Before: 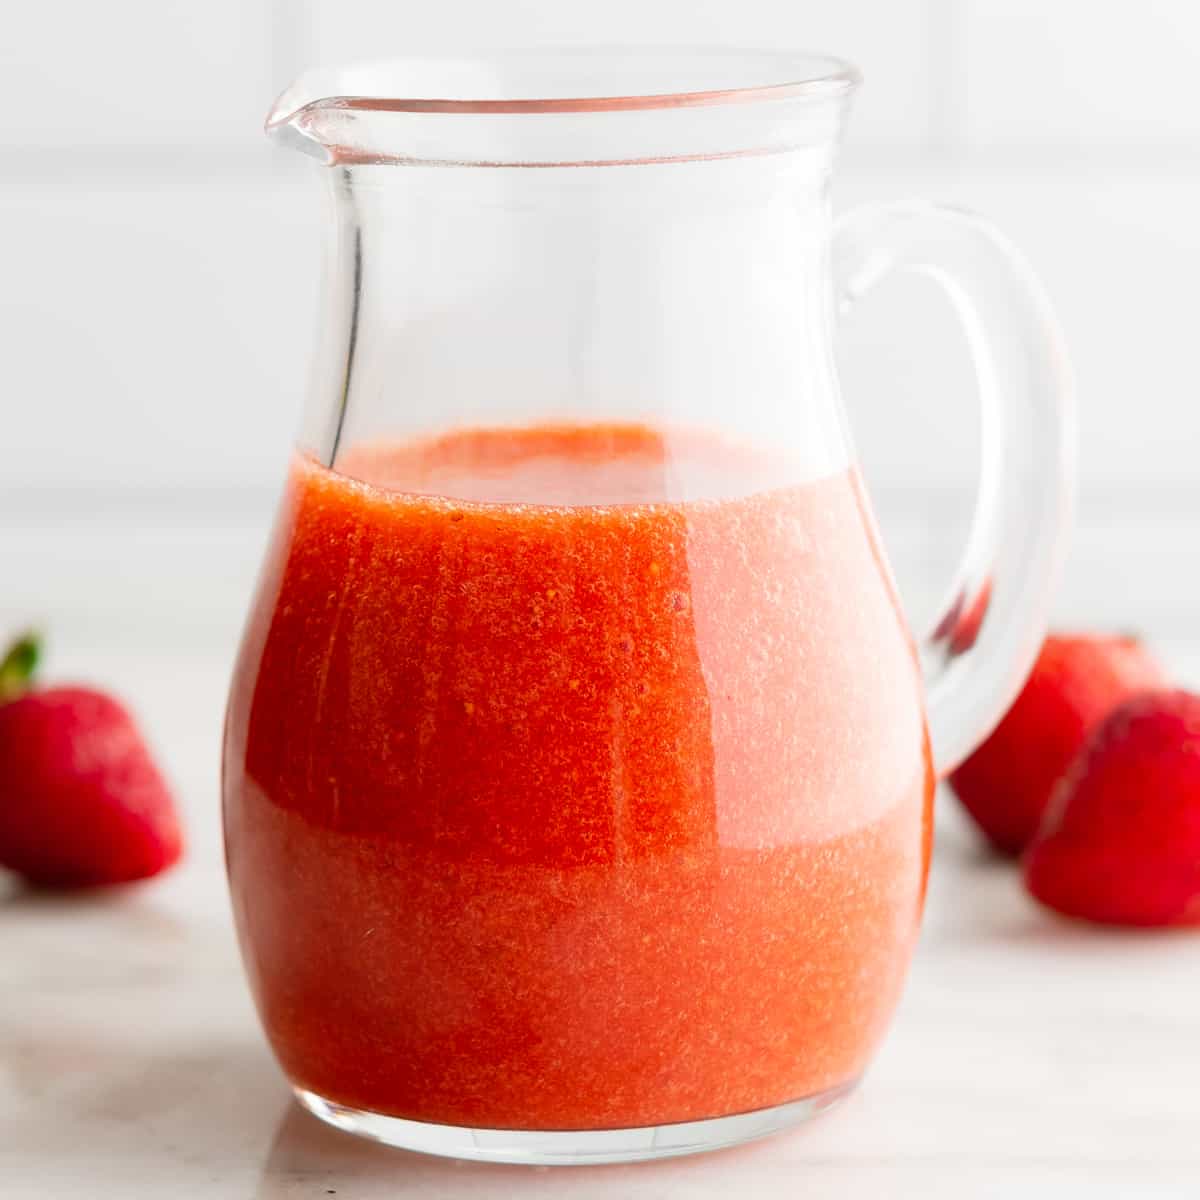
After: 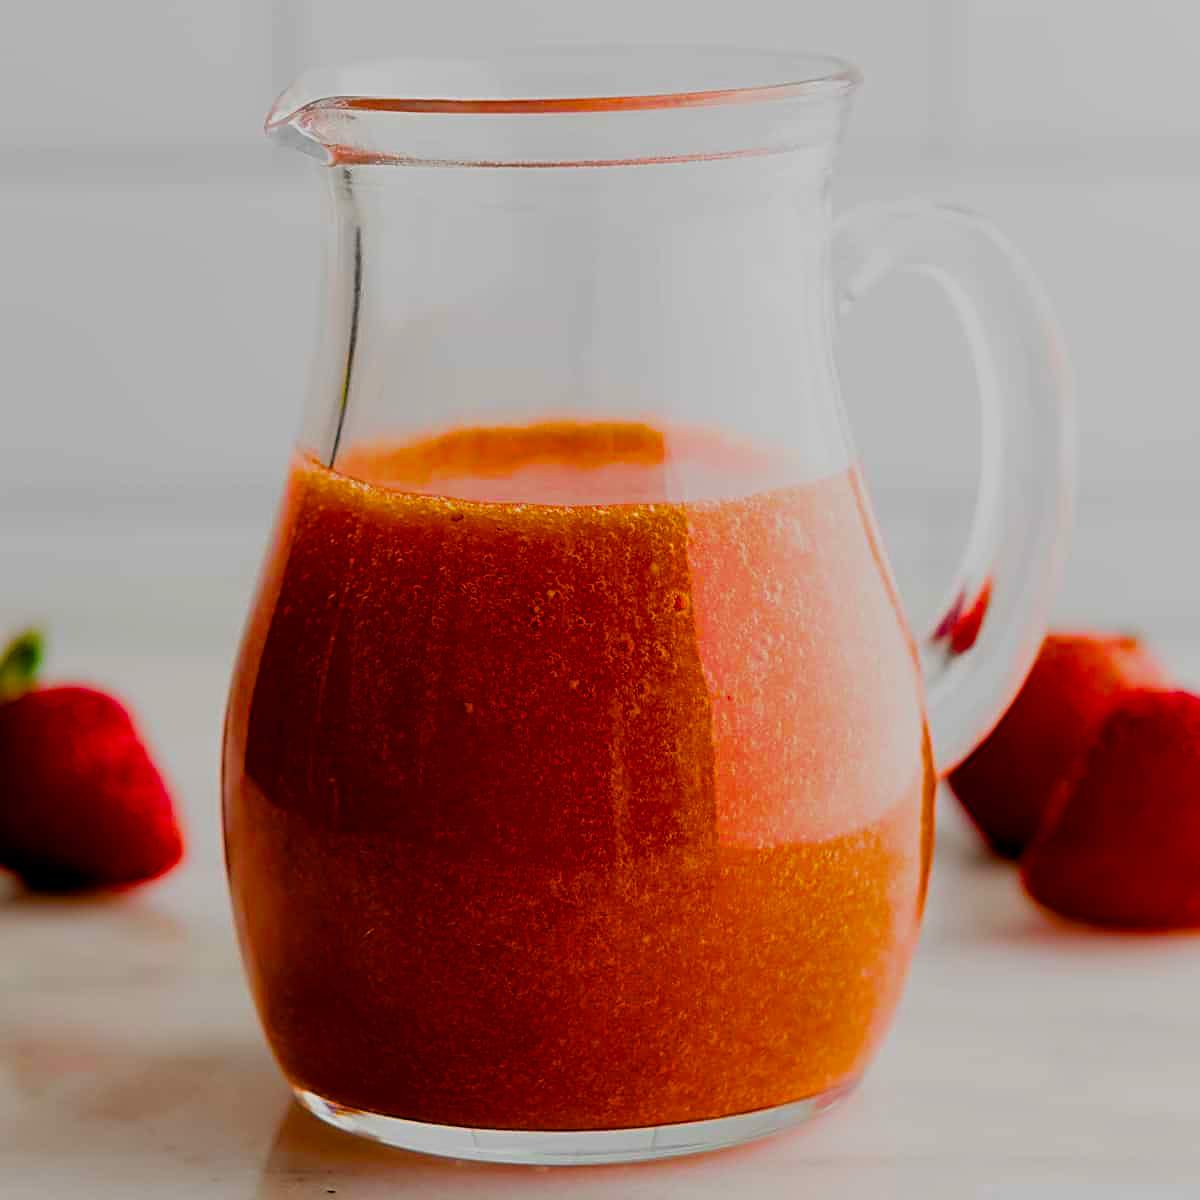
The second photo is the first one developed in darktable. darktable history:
sharpen: radius 2.847, amount 0.708
color balance rgb: global offset › luminance -0.507%, linear chroma grading › shadows -2.938%, linear chroma grading › highlights -4.323%, perceptual saturation grading › global saturation 65.551%, perceptual saturation grading › highlights 59.303%, perceptual saturation grading › mid-tones 49.302%, perceptual saturation grading › shadows 49.503%
exposure: black level correction 0, exposure -0.823 EV, compensate highlight preservation false
